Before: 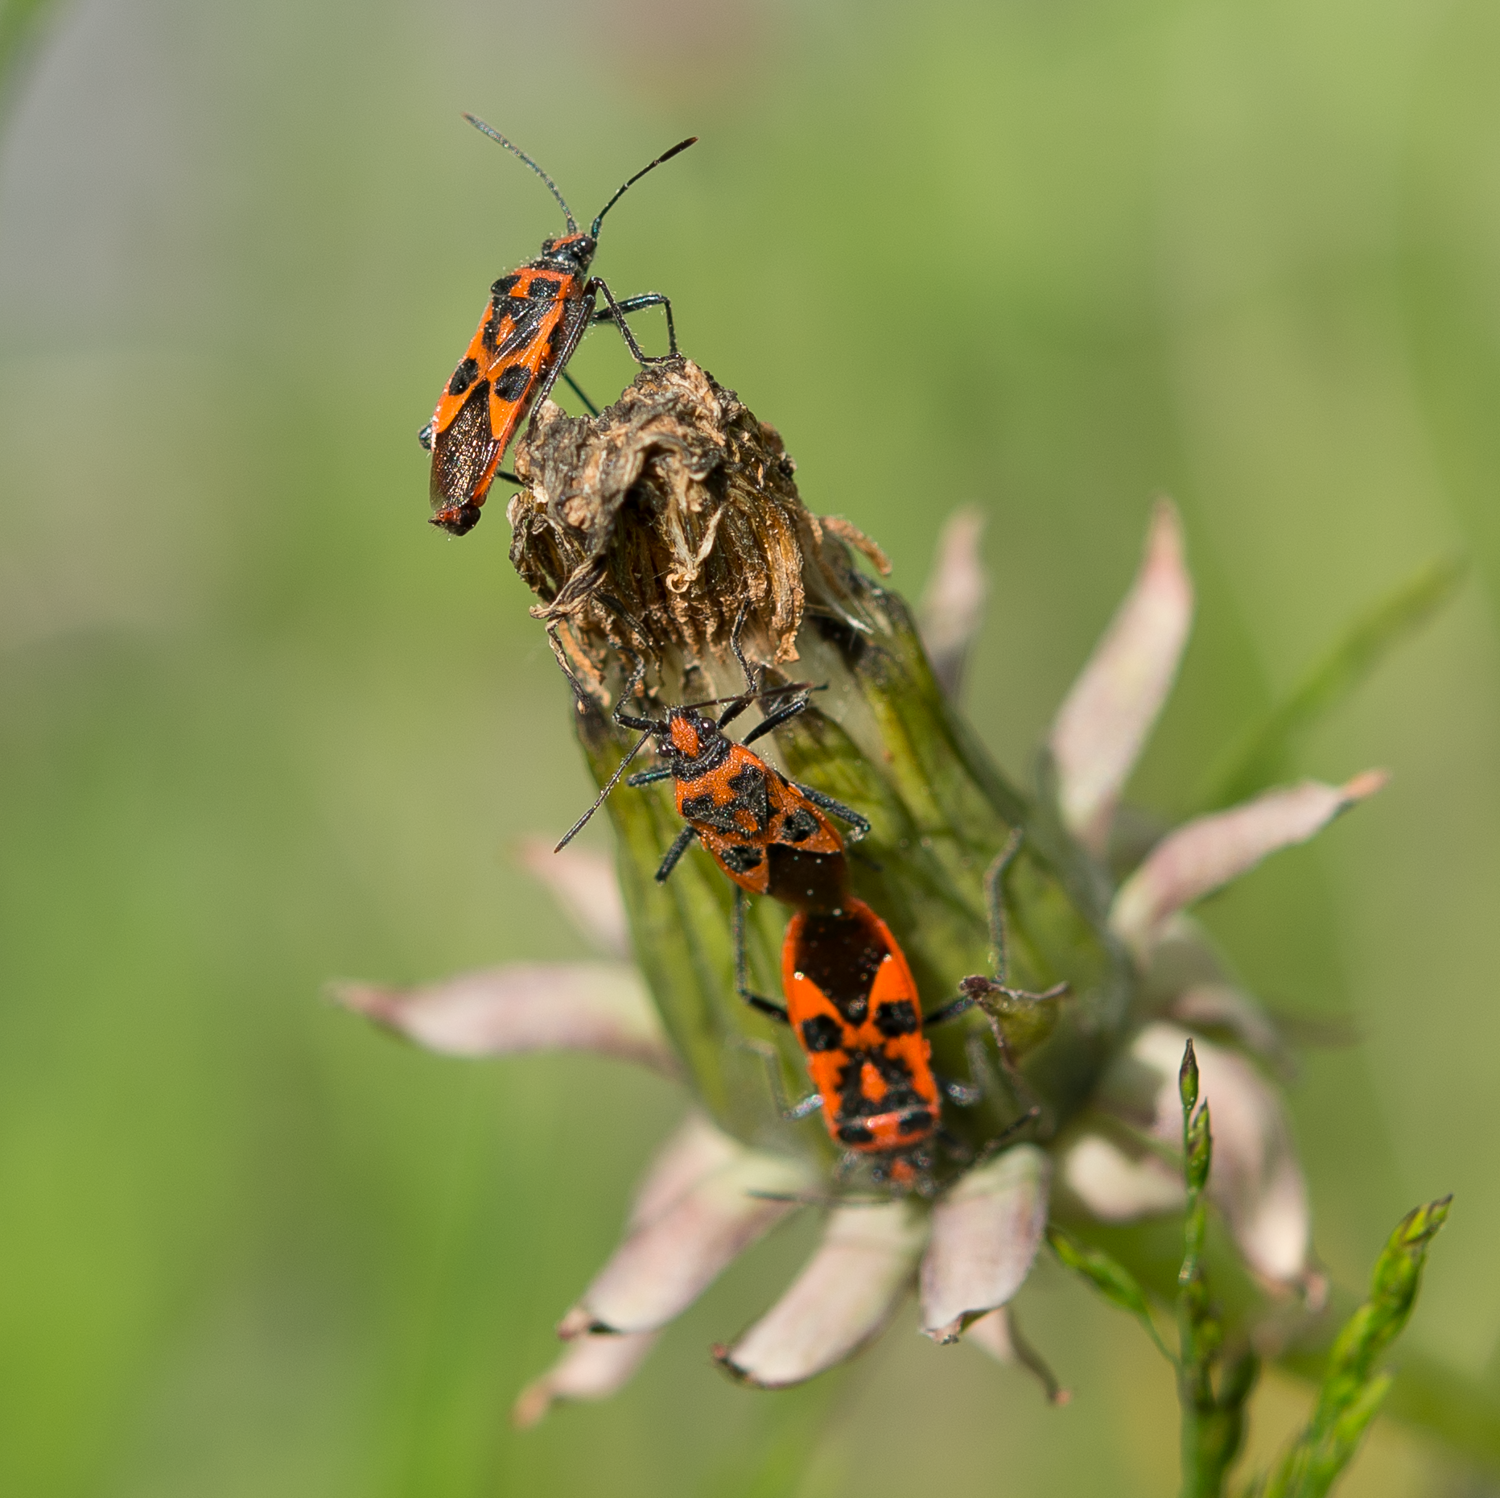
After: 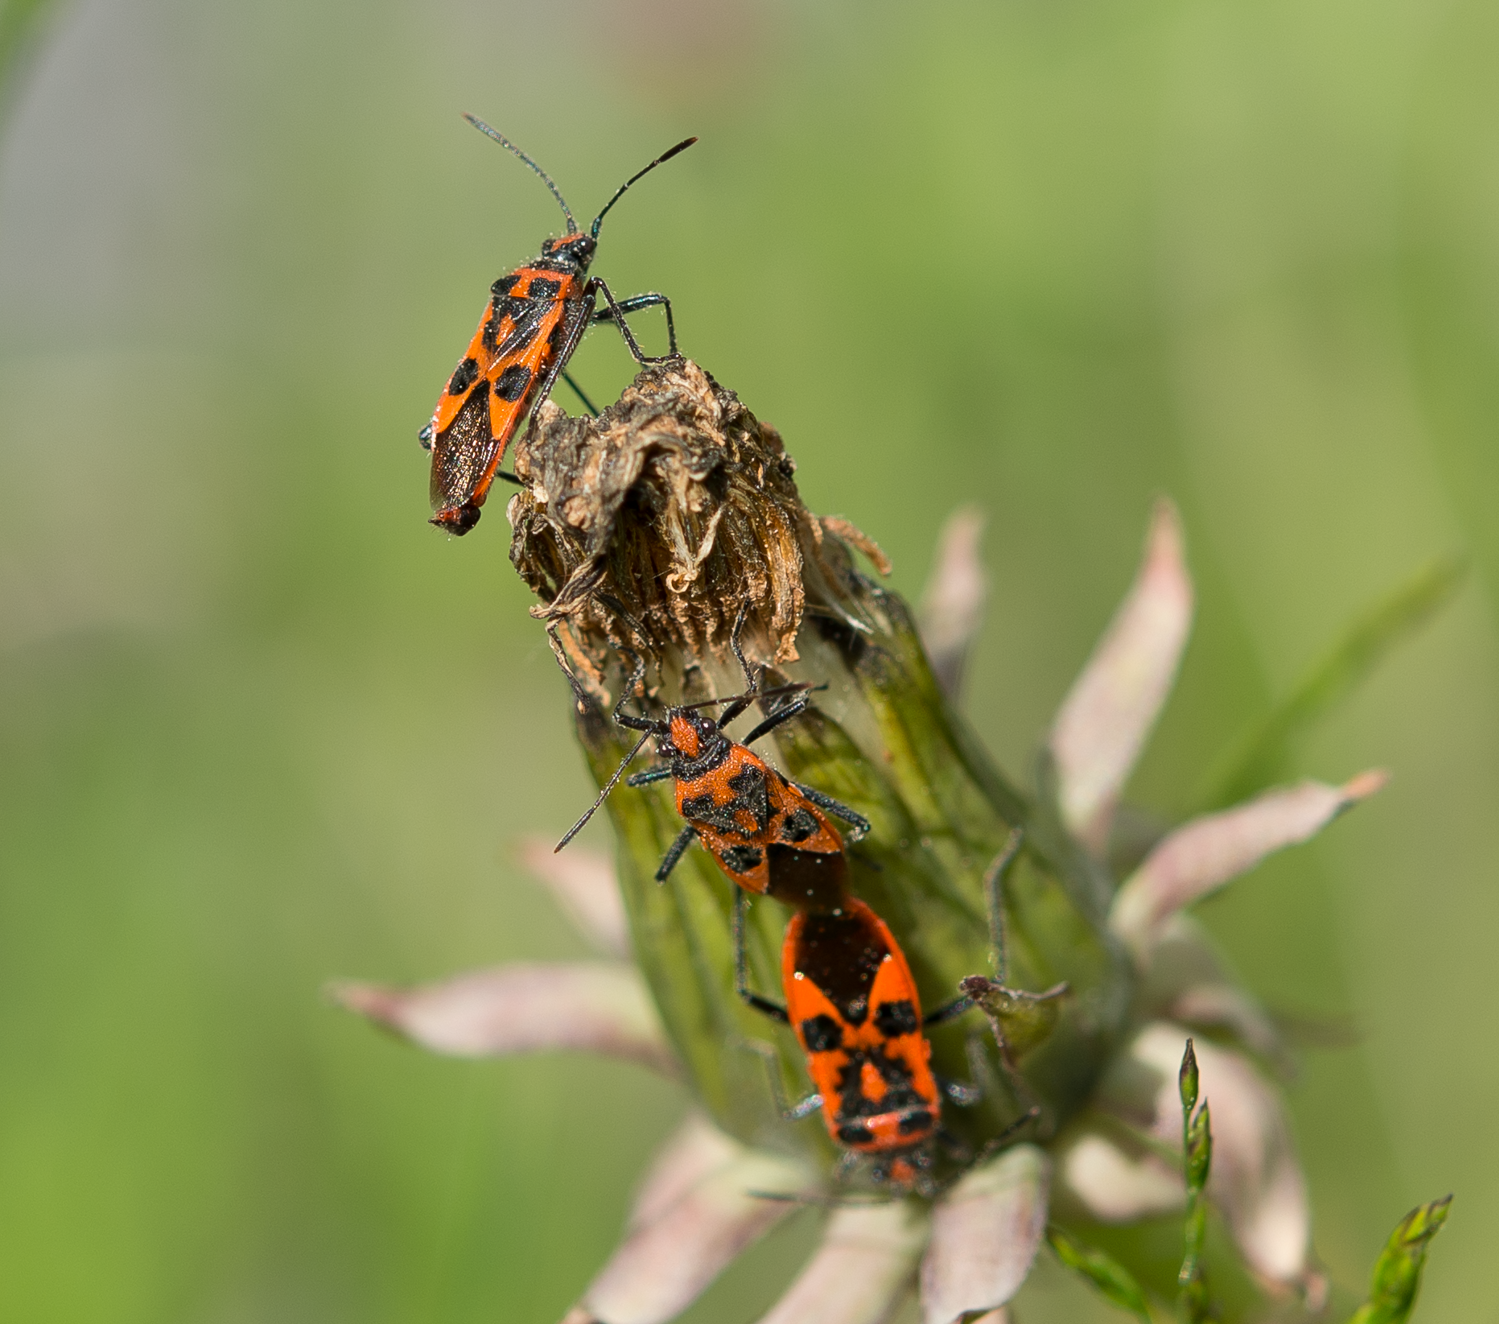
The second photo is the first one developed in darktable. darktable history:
crop and rotate: top 0%, bottom 11.578%
